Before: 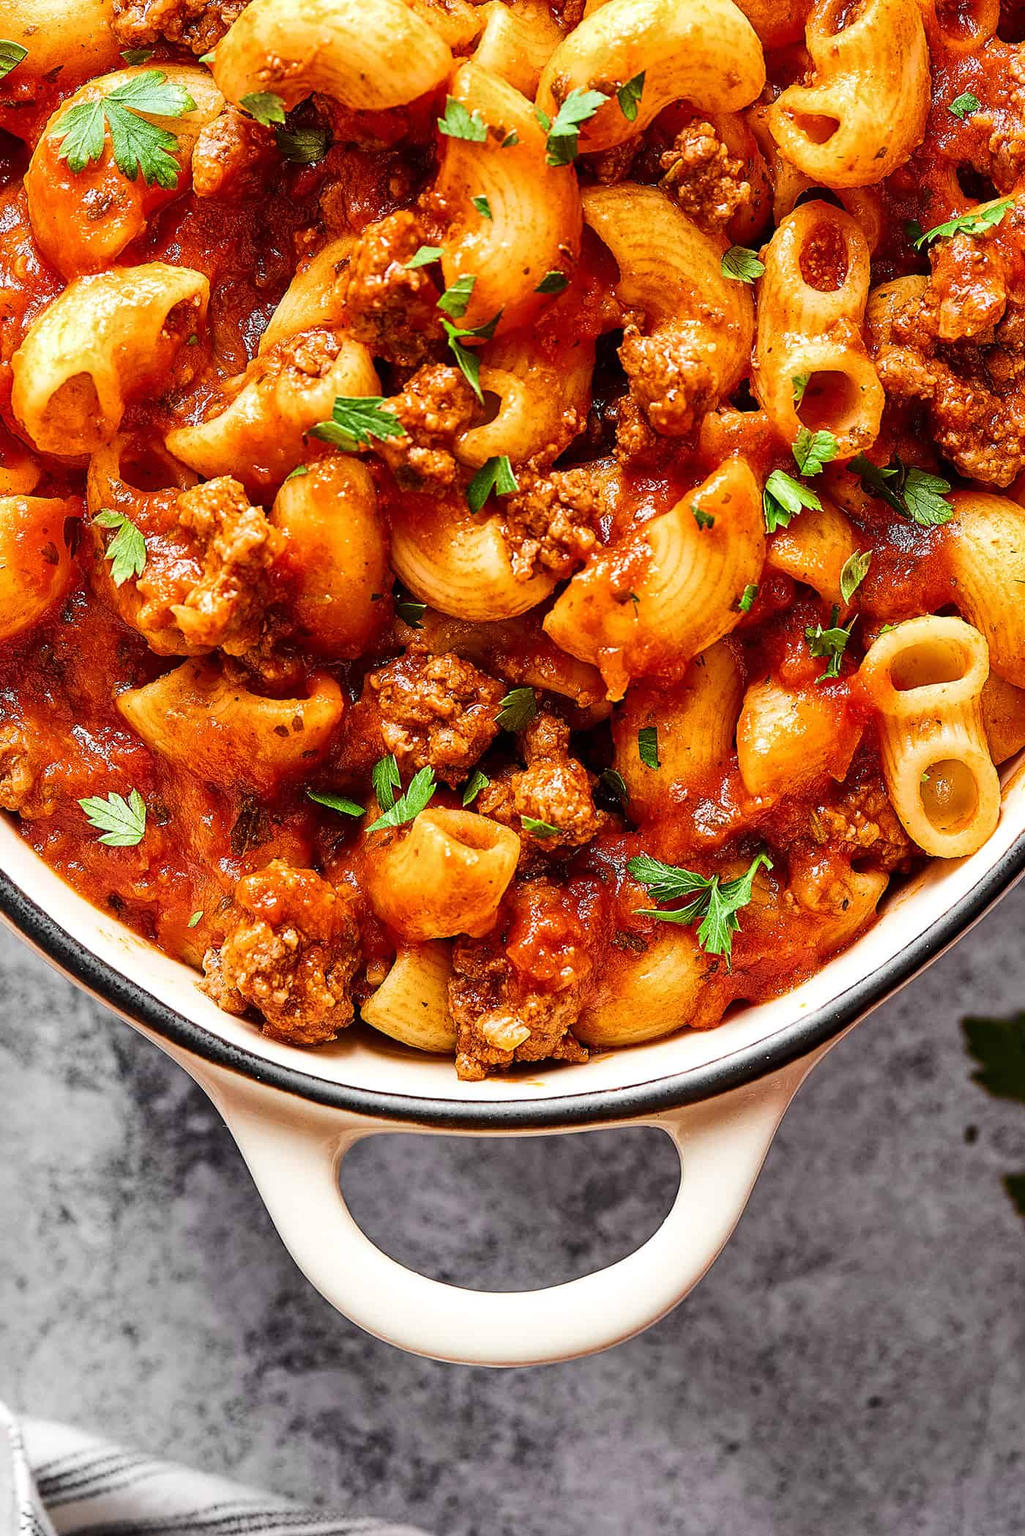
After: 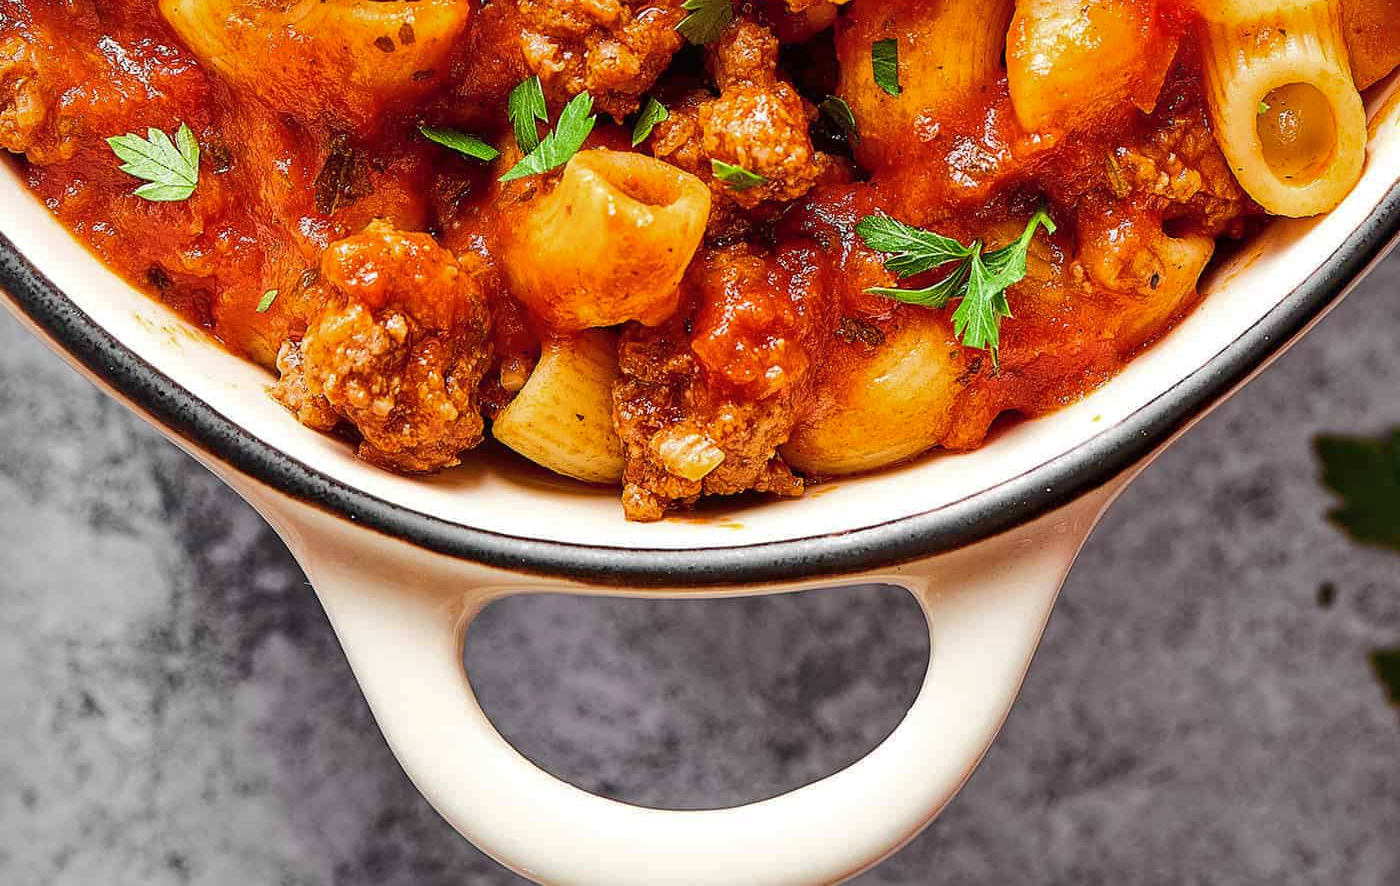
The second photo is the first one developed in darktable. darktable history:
crop: top 45.528%, bottom 12.211%
shadows and highlights: on, module defaults
